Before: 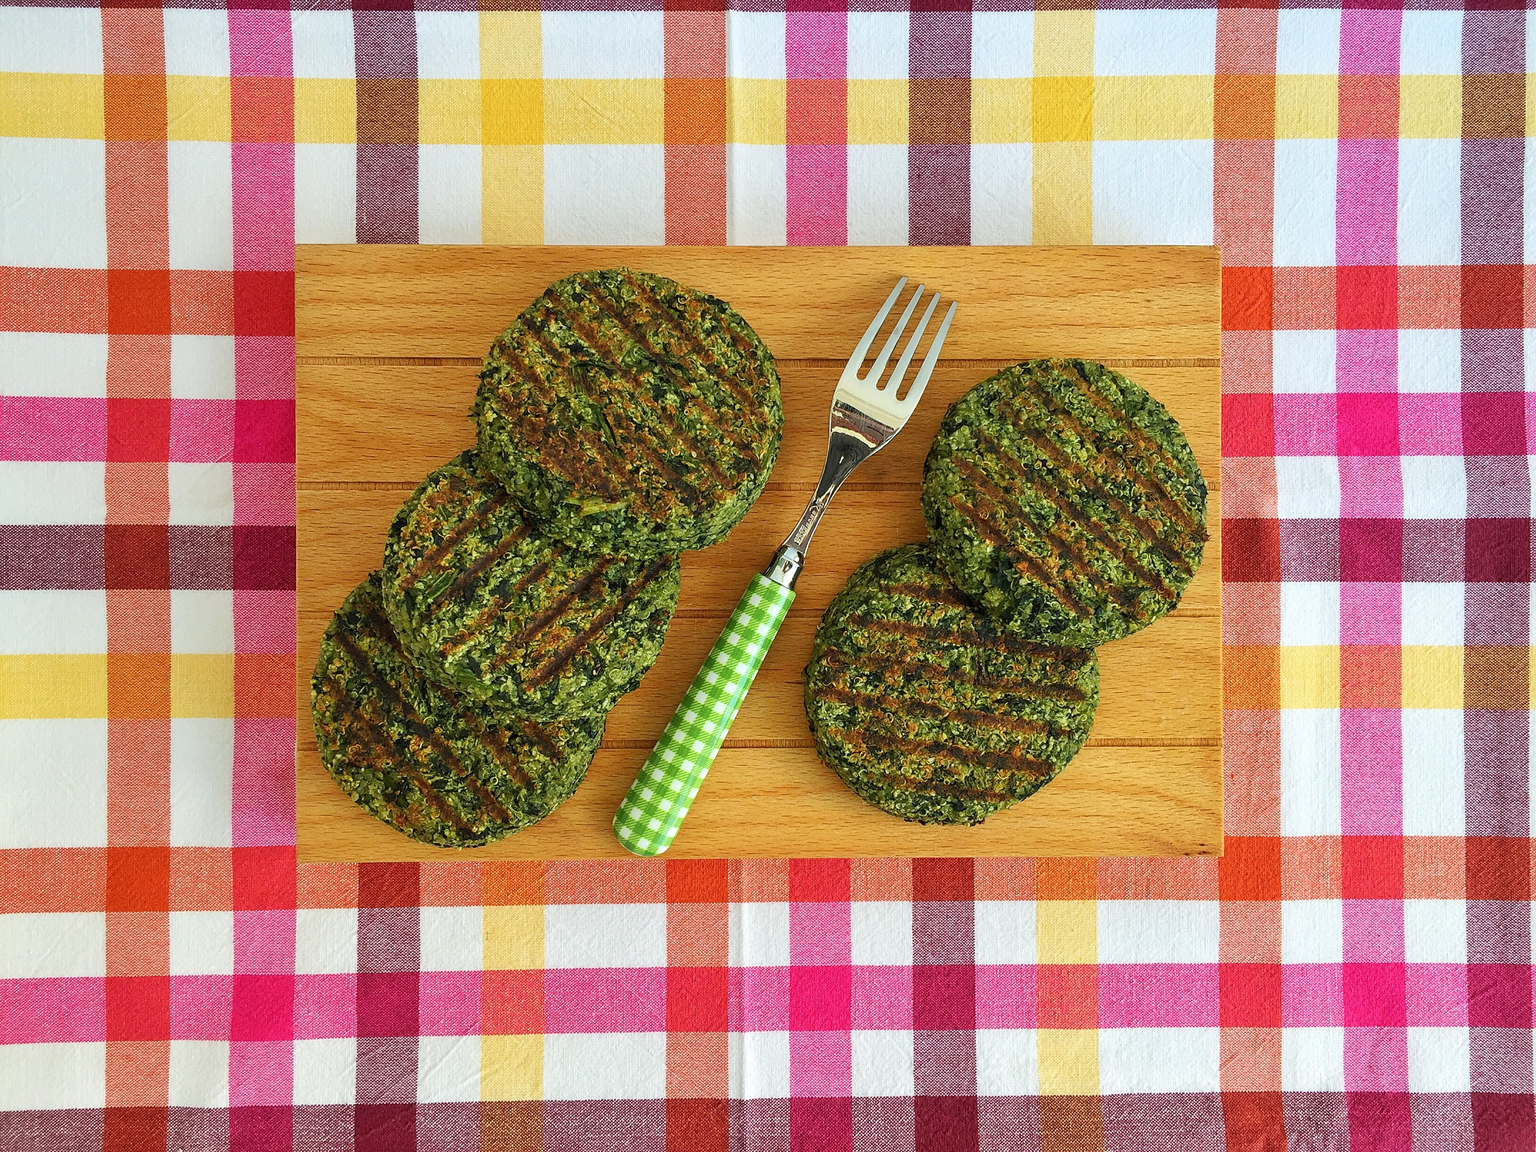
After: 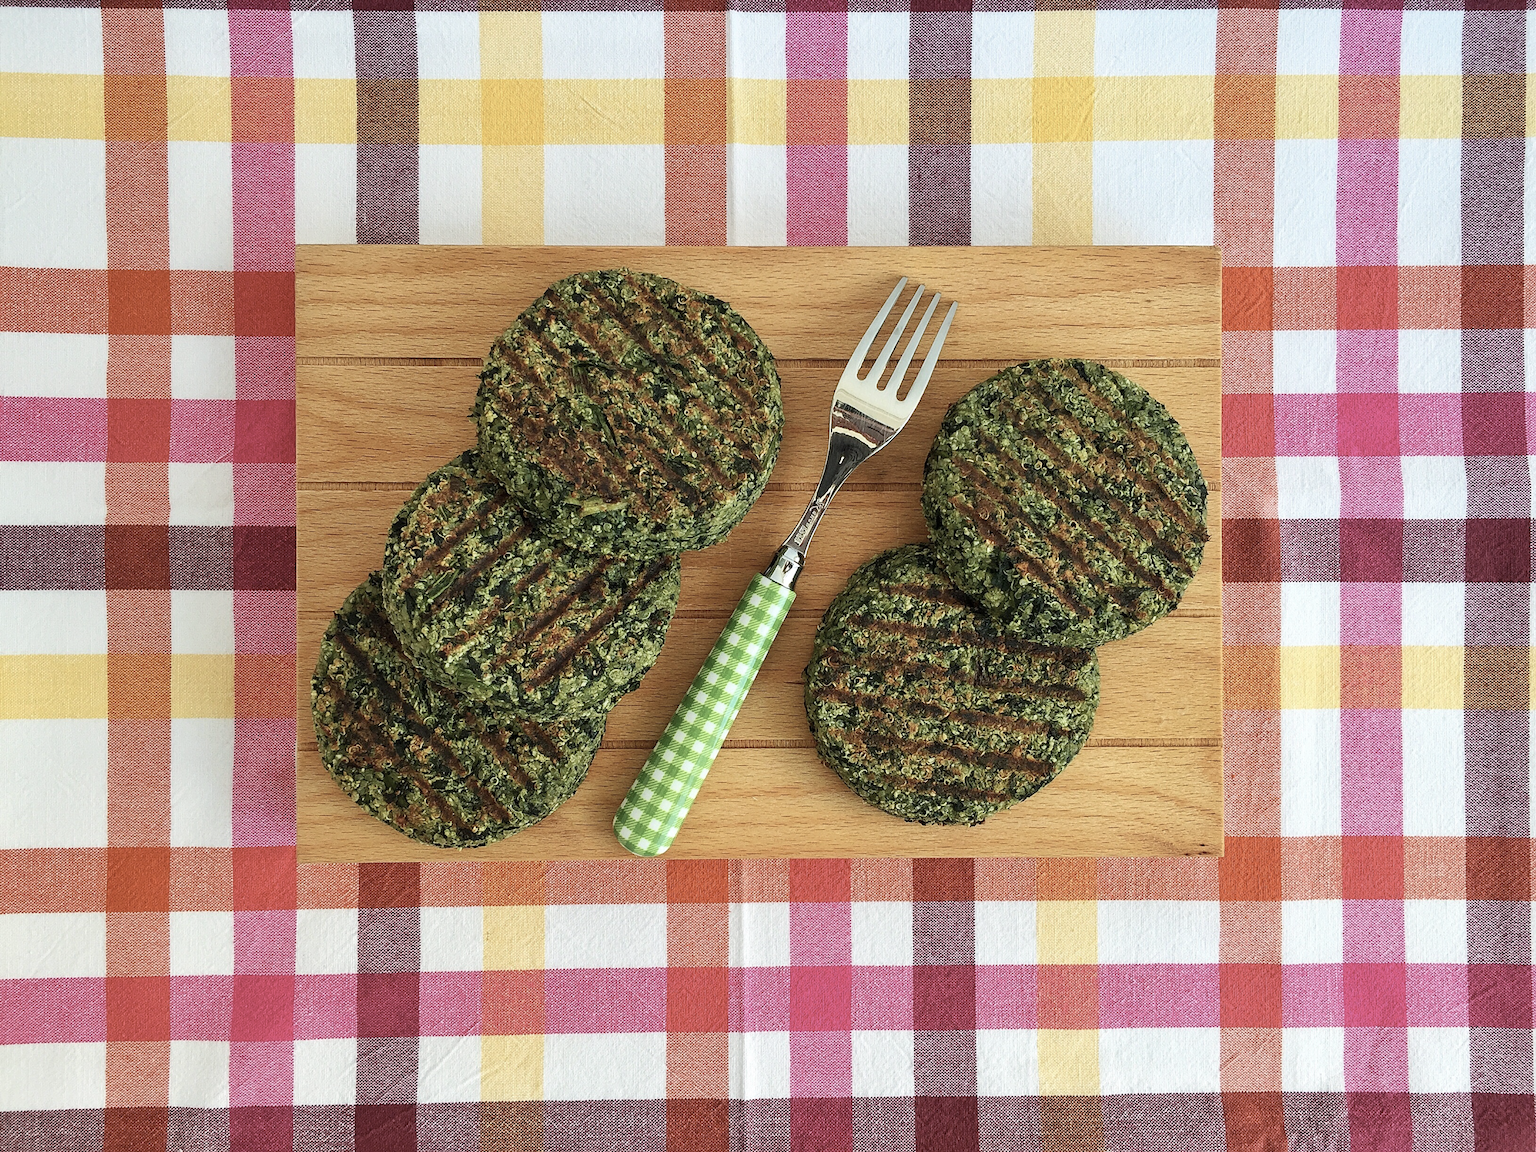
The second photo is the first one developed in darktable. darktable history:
contrast brightness saturation: contrast 0.1, saturation -0.36
white balance: red 1, blue 1
